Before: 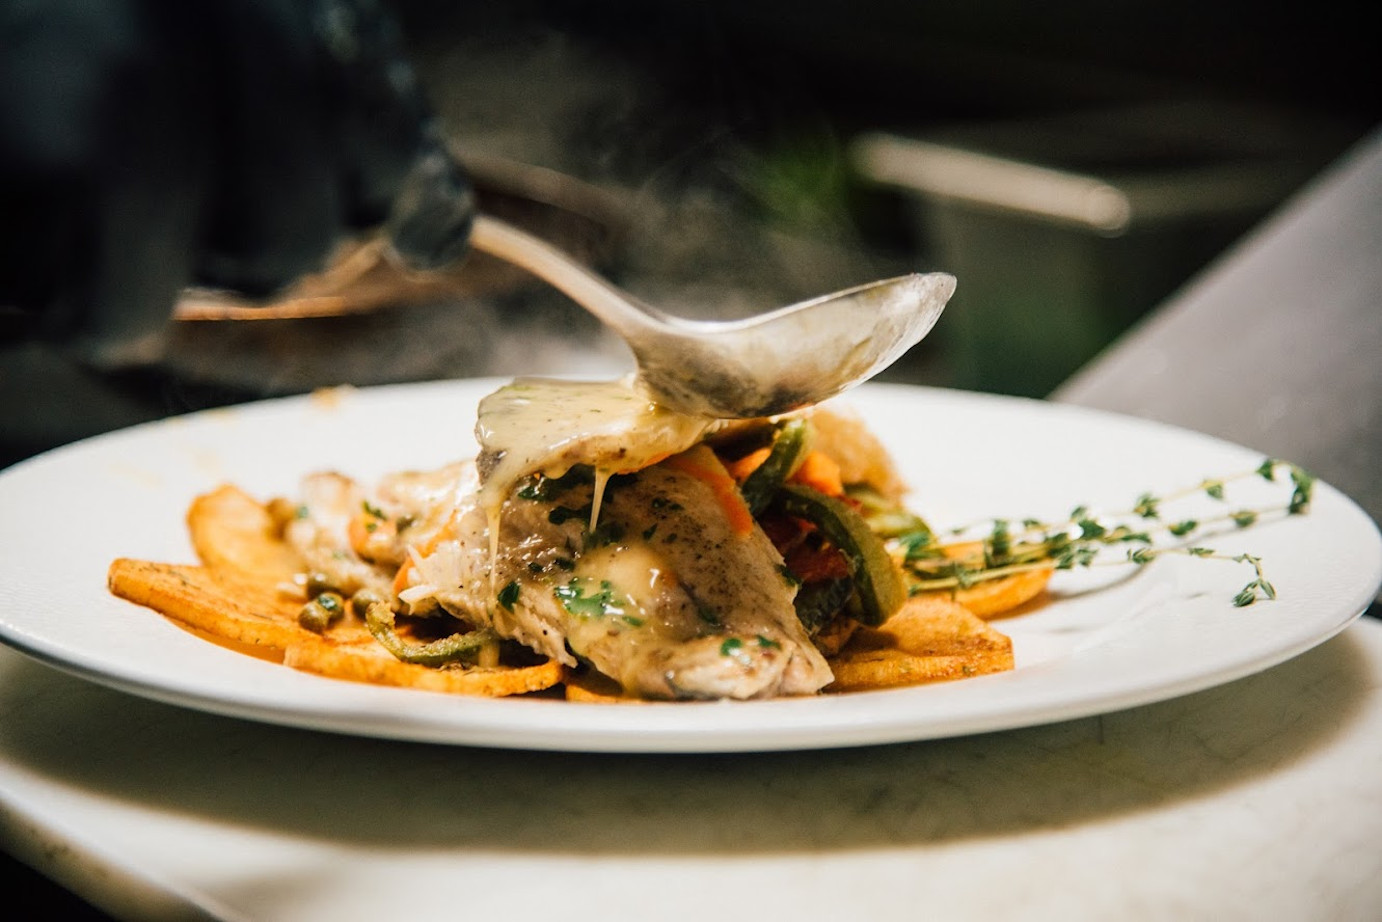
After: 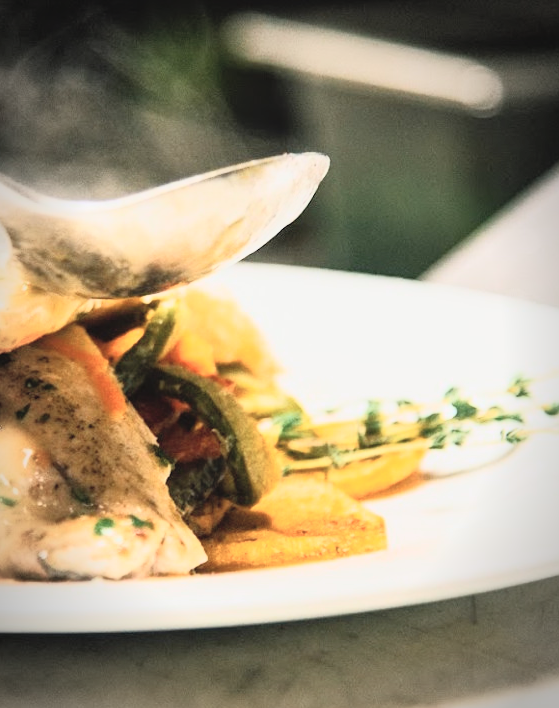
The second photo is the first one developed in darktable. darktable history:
crop: left 45.418%, top 13.036%, right 14.096%, bottom 10.133%
tone equalizer: on, module defaults
vignetting: automatic ratio true, unbound false
tone curve: curves: ch0 [(0, 0.052) (0.207, 0.35) (0.392, 0.592) (0.54, 0.803) (0.725, 0.922) (0.99, 0.974)], color space Lab, independent channels, preserve colors none
